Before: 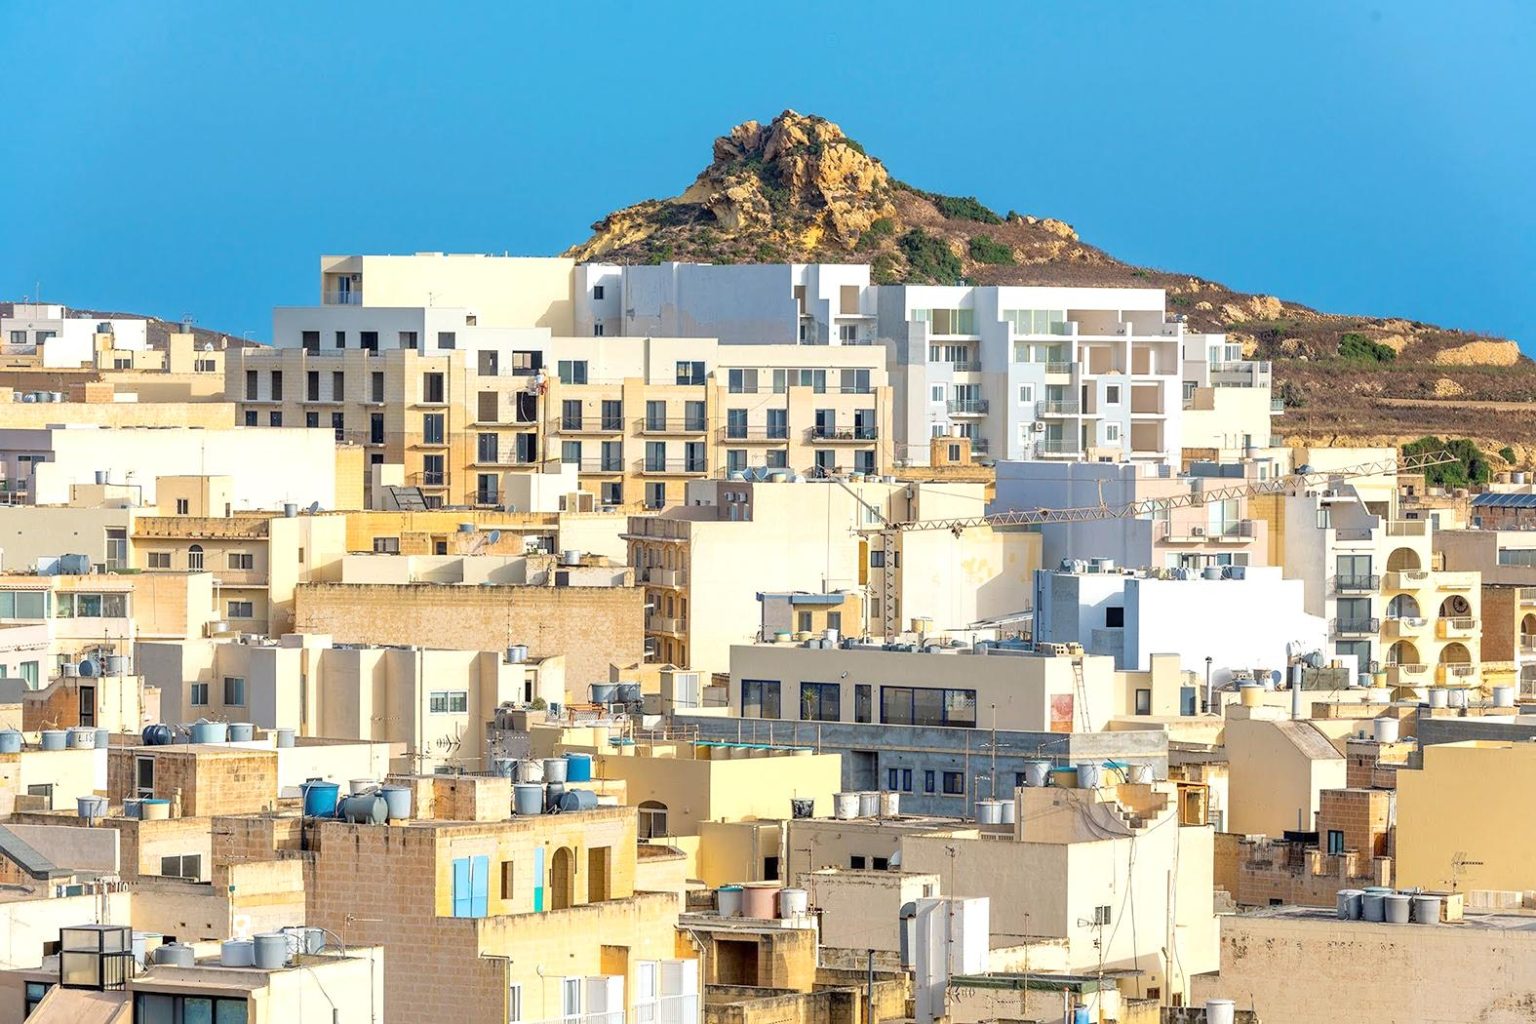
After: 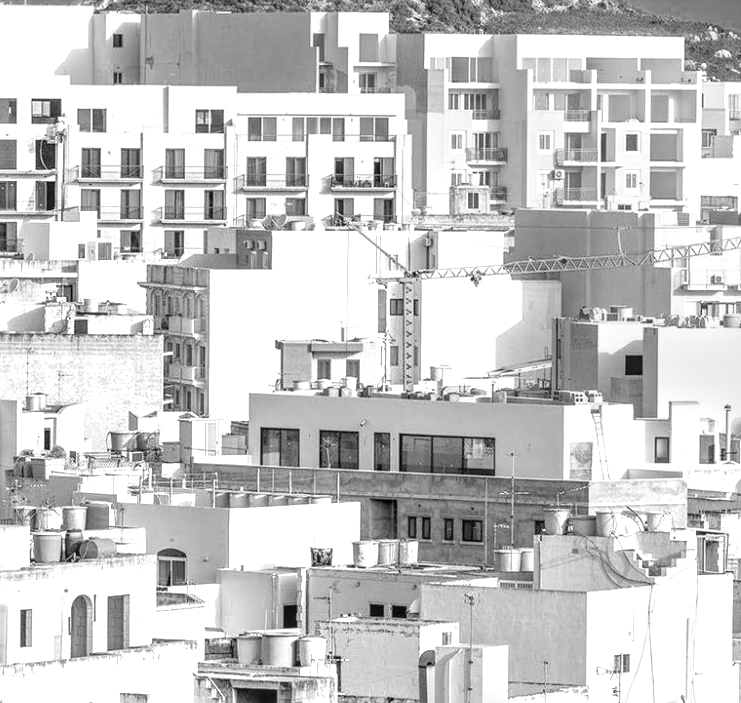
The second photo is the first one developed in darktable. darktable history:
color balance rgb: linear chroma grading › global chroma 15%, perceptual saturation grading › global saturation 30%
white balance: red 0.766, blue 1.537
exposure: black level correction 0.001, exposure 0.955 EV, compensate exposure bias true, compensate highlight preservation false
crop: left 31.379%, top 24.658%, right 20.326%, bottom 6.628%
local contrast: on, module defaults
monochrome: a -6.99, b 35.61, size 1.4
